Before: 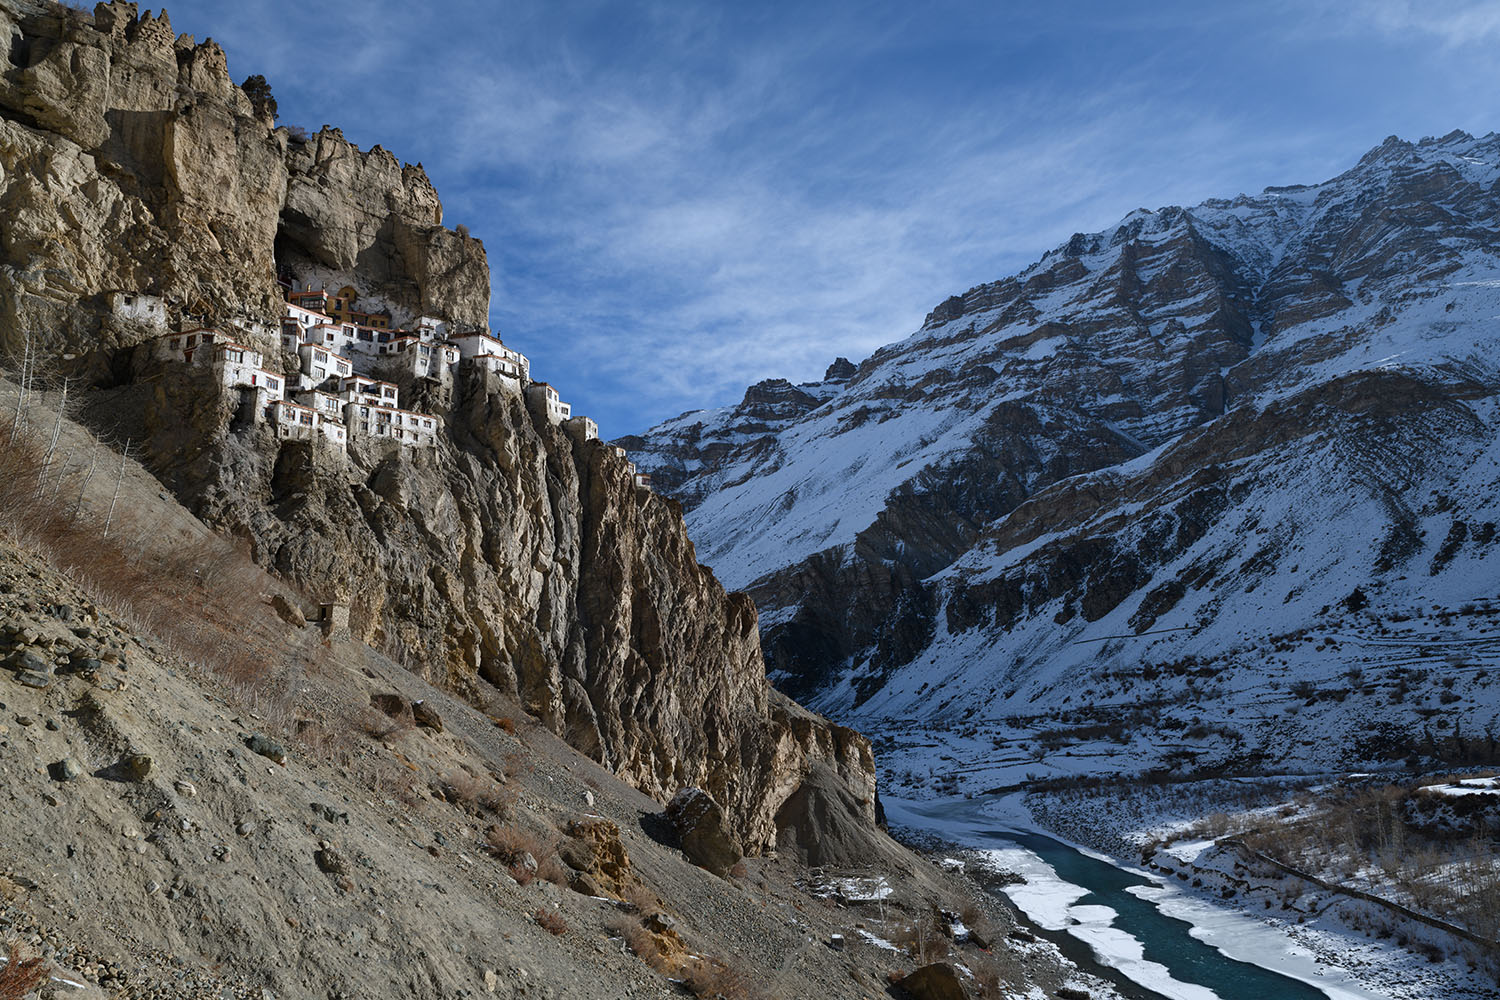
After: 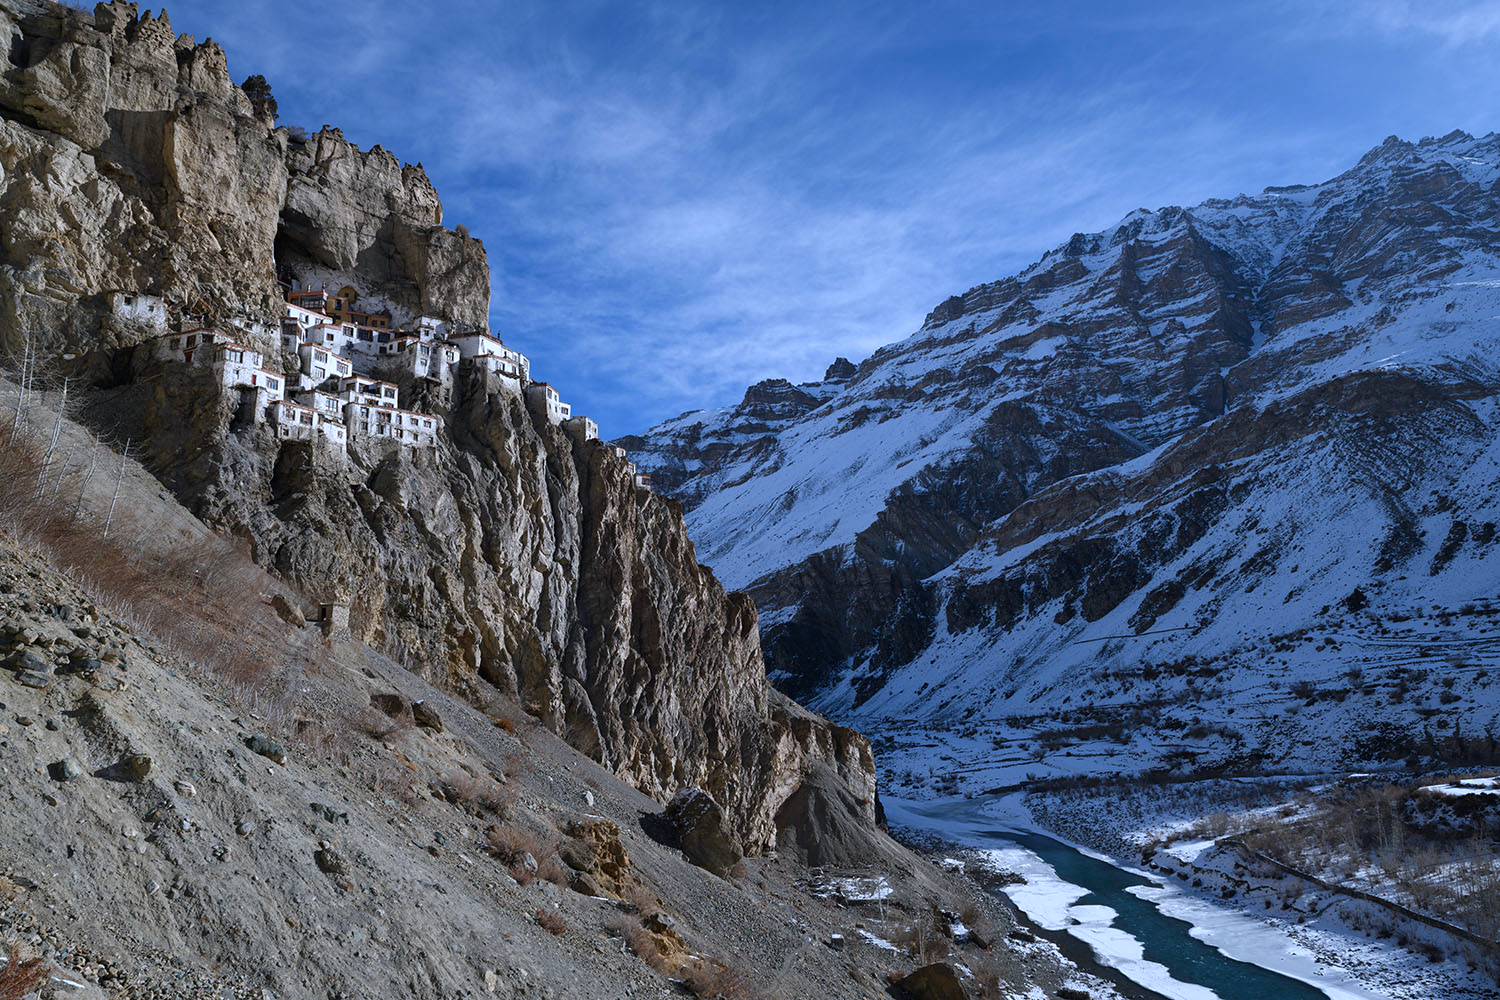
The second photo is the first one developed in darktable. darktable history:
color calibration: illuminant as shot in camera, x 0.37, y 0.382, temperature 4313.32 K
exposure: exposure 0.02 EV, compensate highlight preservation false
